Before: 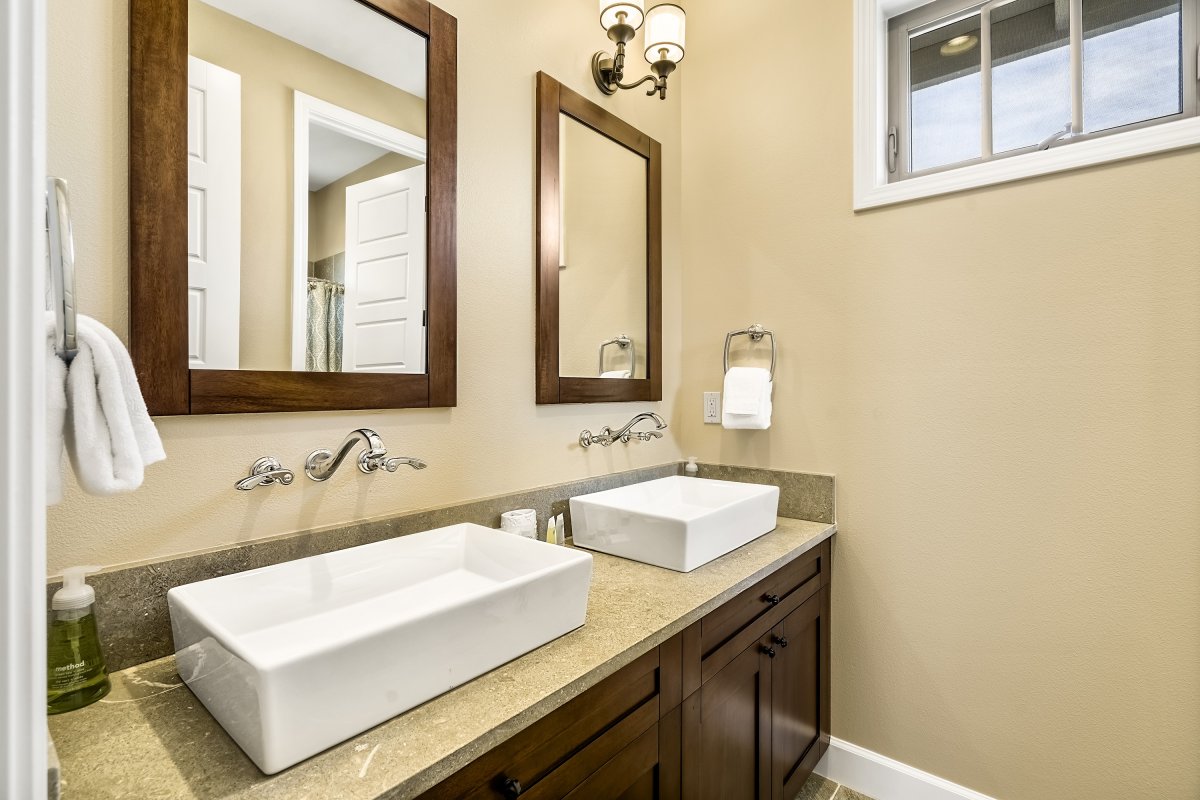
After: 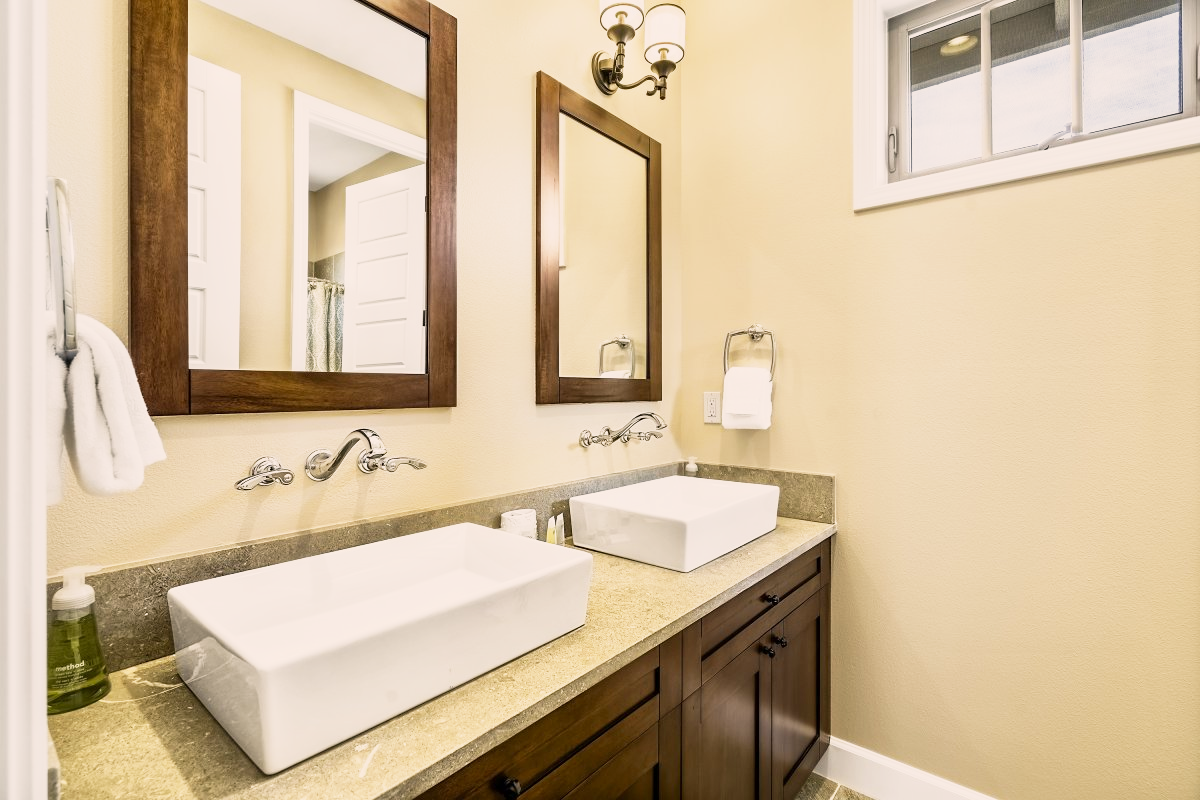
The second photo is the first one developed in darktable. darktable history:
color correction: highlights a* 3.84, highlights b* 5.07
base curve: curves: ch0 [(0, 0) (0.088, 0.125) (0.176, 0.251) (0.354, 0.501) (0.613, 0.749) (1, 0.877)], preserve colors none
